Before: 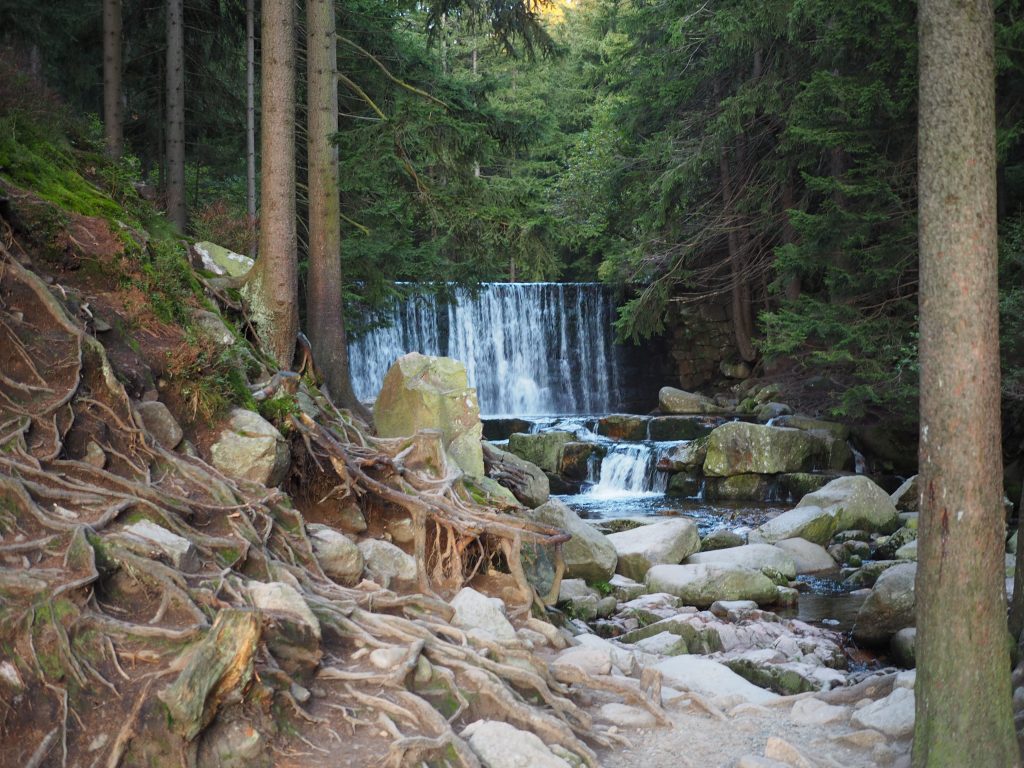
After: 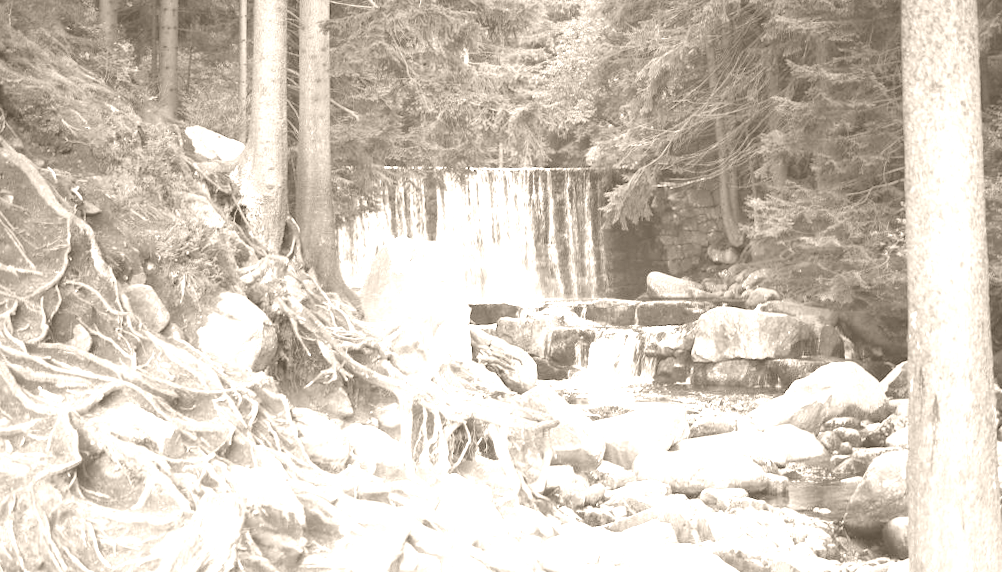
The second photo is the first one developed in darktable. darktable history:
crop: top 13.819%, bottom 11.169%
levels: levels [0, 0.478, 1]
rotate and perspective: rotation 0.226°, lens shift (vertical) -0.042, crop left 0.023, crop right 0.982, crop top 0.006, crop bottom 0.994
exposure: black level correction 0, exposure 1.4 EV, compensate highlight preservation false
colorize: hue 34.49°, saturation 35.33%, source mix 100%, version 1
graduated density: on, module defaults
